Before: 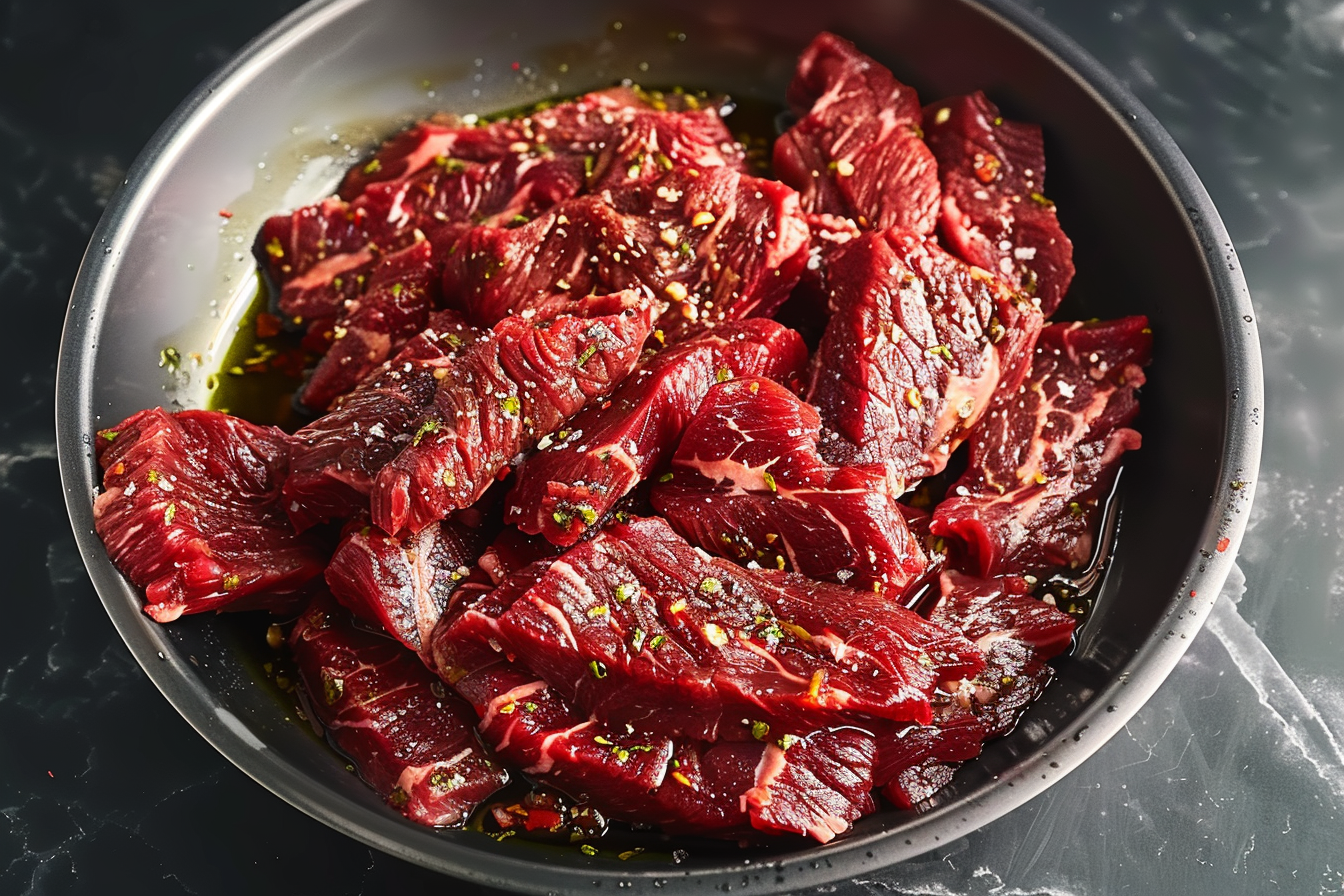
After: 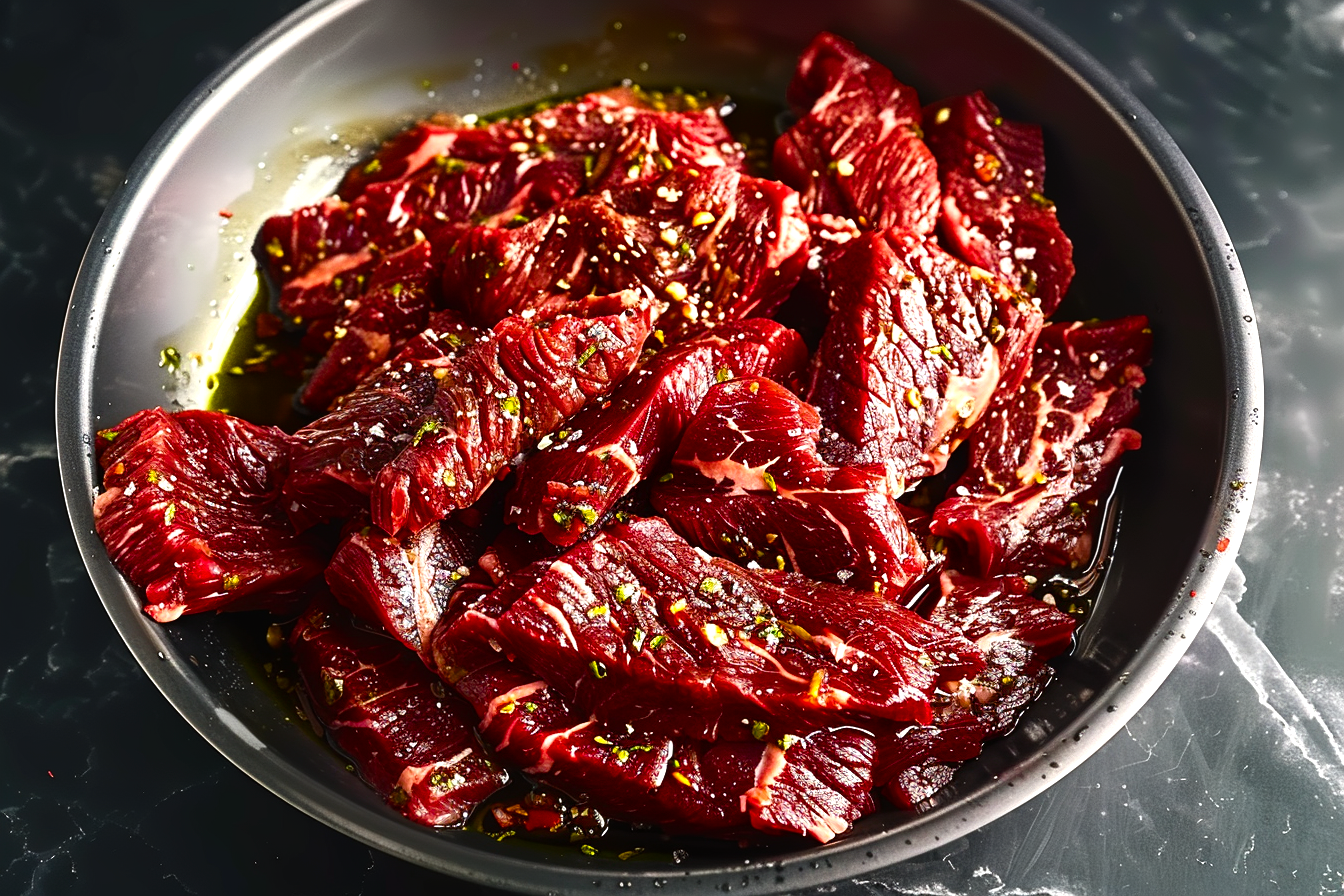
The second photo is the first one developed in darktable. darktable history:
color balance rgb: linear chroma grading › shadows -8.51%, linear chroma grading › global chroma 9.855%, perceptual saturation grading › global saturation 27.576%, perceptual saturation grading › highlights -25.589%, perceptual saturation grading › shadows 24.396%, perceptual brilliance grading › global brilliance 14.345%, perceptual brilliance grading › shadows -35.767%
